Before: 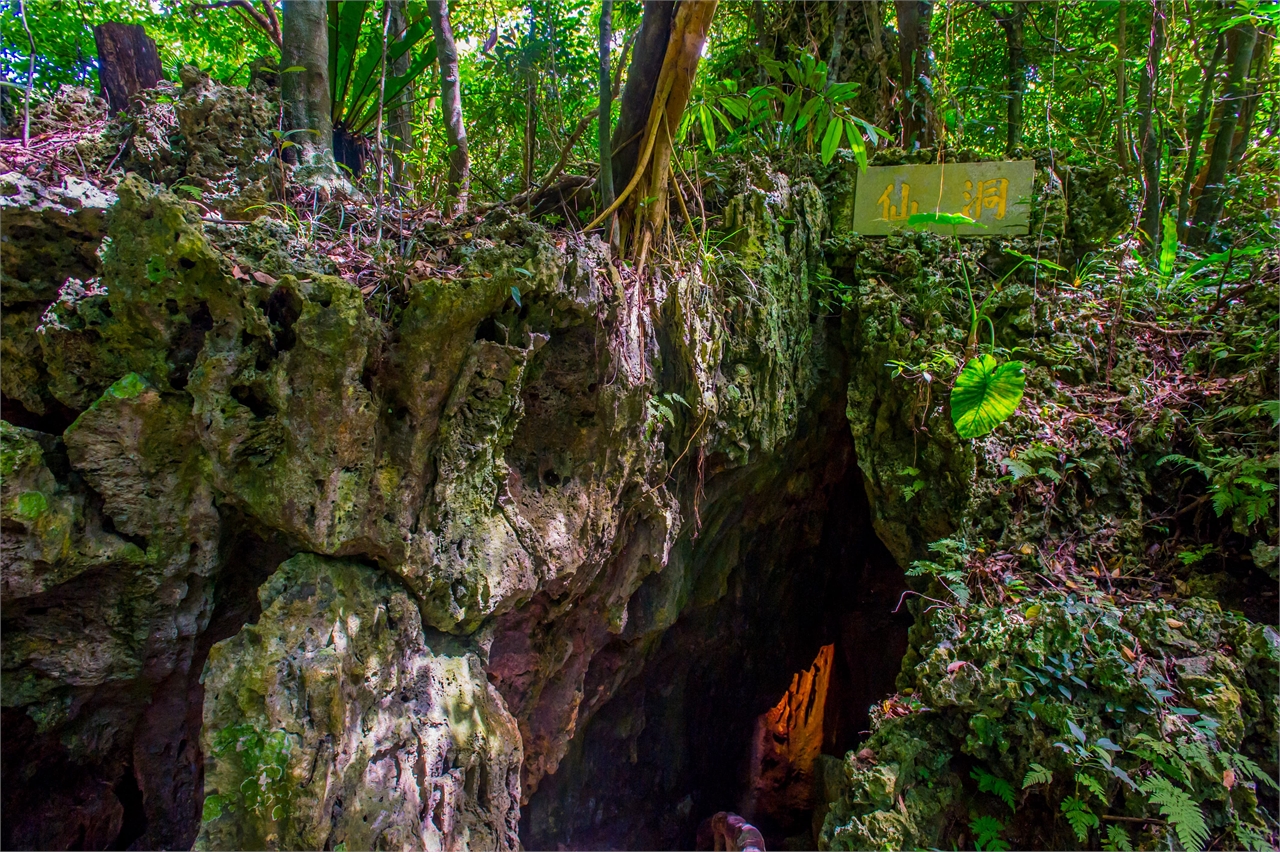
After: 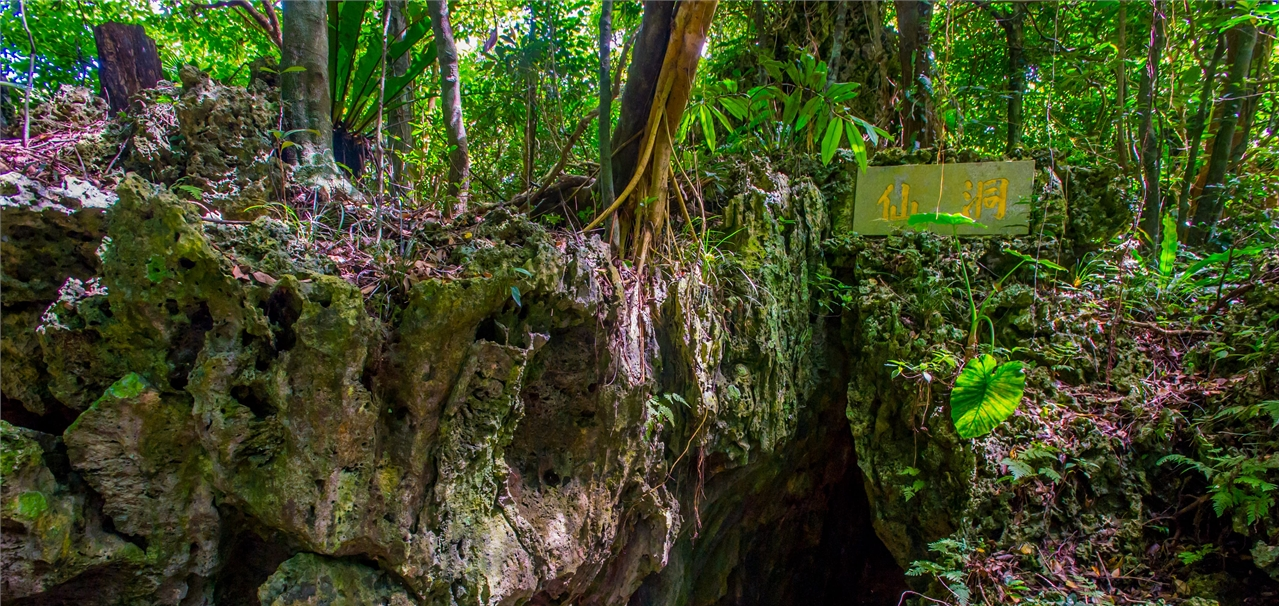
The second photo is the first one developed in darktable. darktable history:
crop: right 0.001%, bottom 28.759%
